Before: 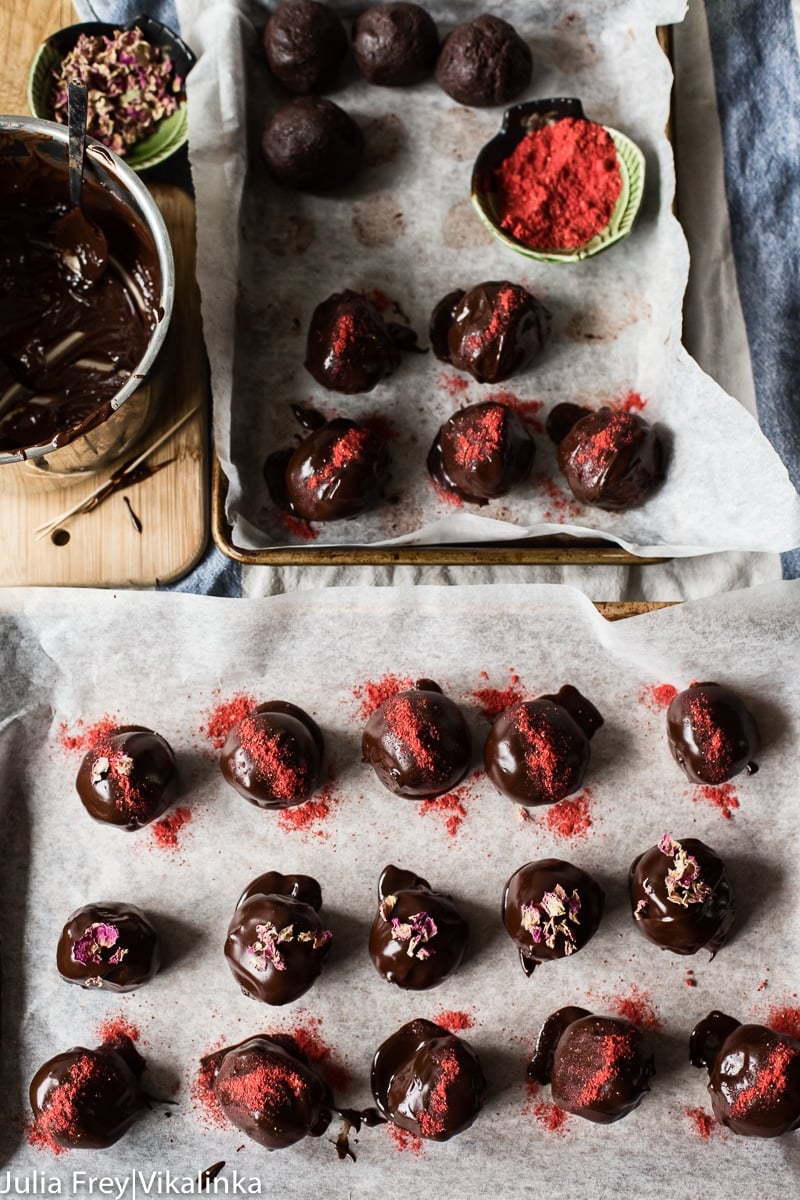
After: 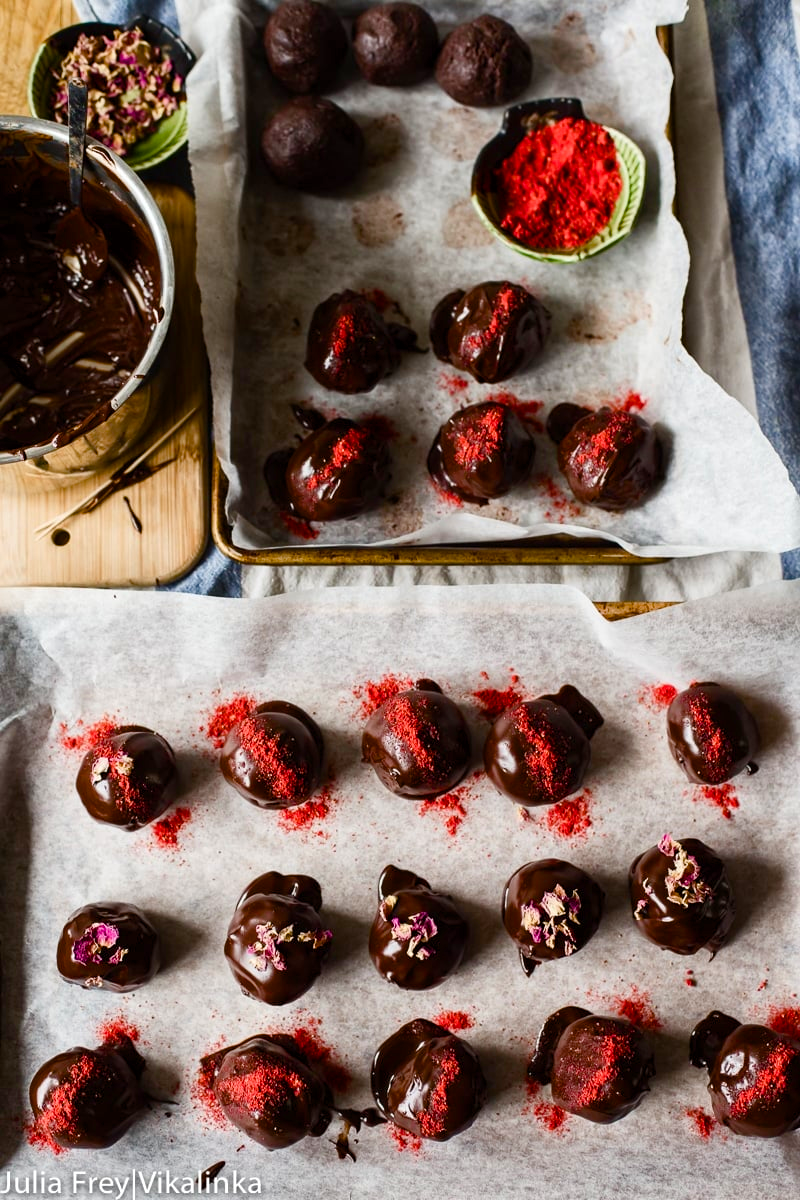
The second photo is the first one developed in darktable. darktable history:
color balance rgb: linear chroma grading › global chroma 1.856%, linear chroma grading › mid-tones -0.658%, perceptual saturation grading › global saturation 20%, perceptual saturation grading › highlights -14.022%, perceptual saturation grading › shadows 50.061%, global vibrance 20%
